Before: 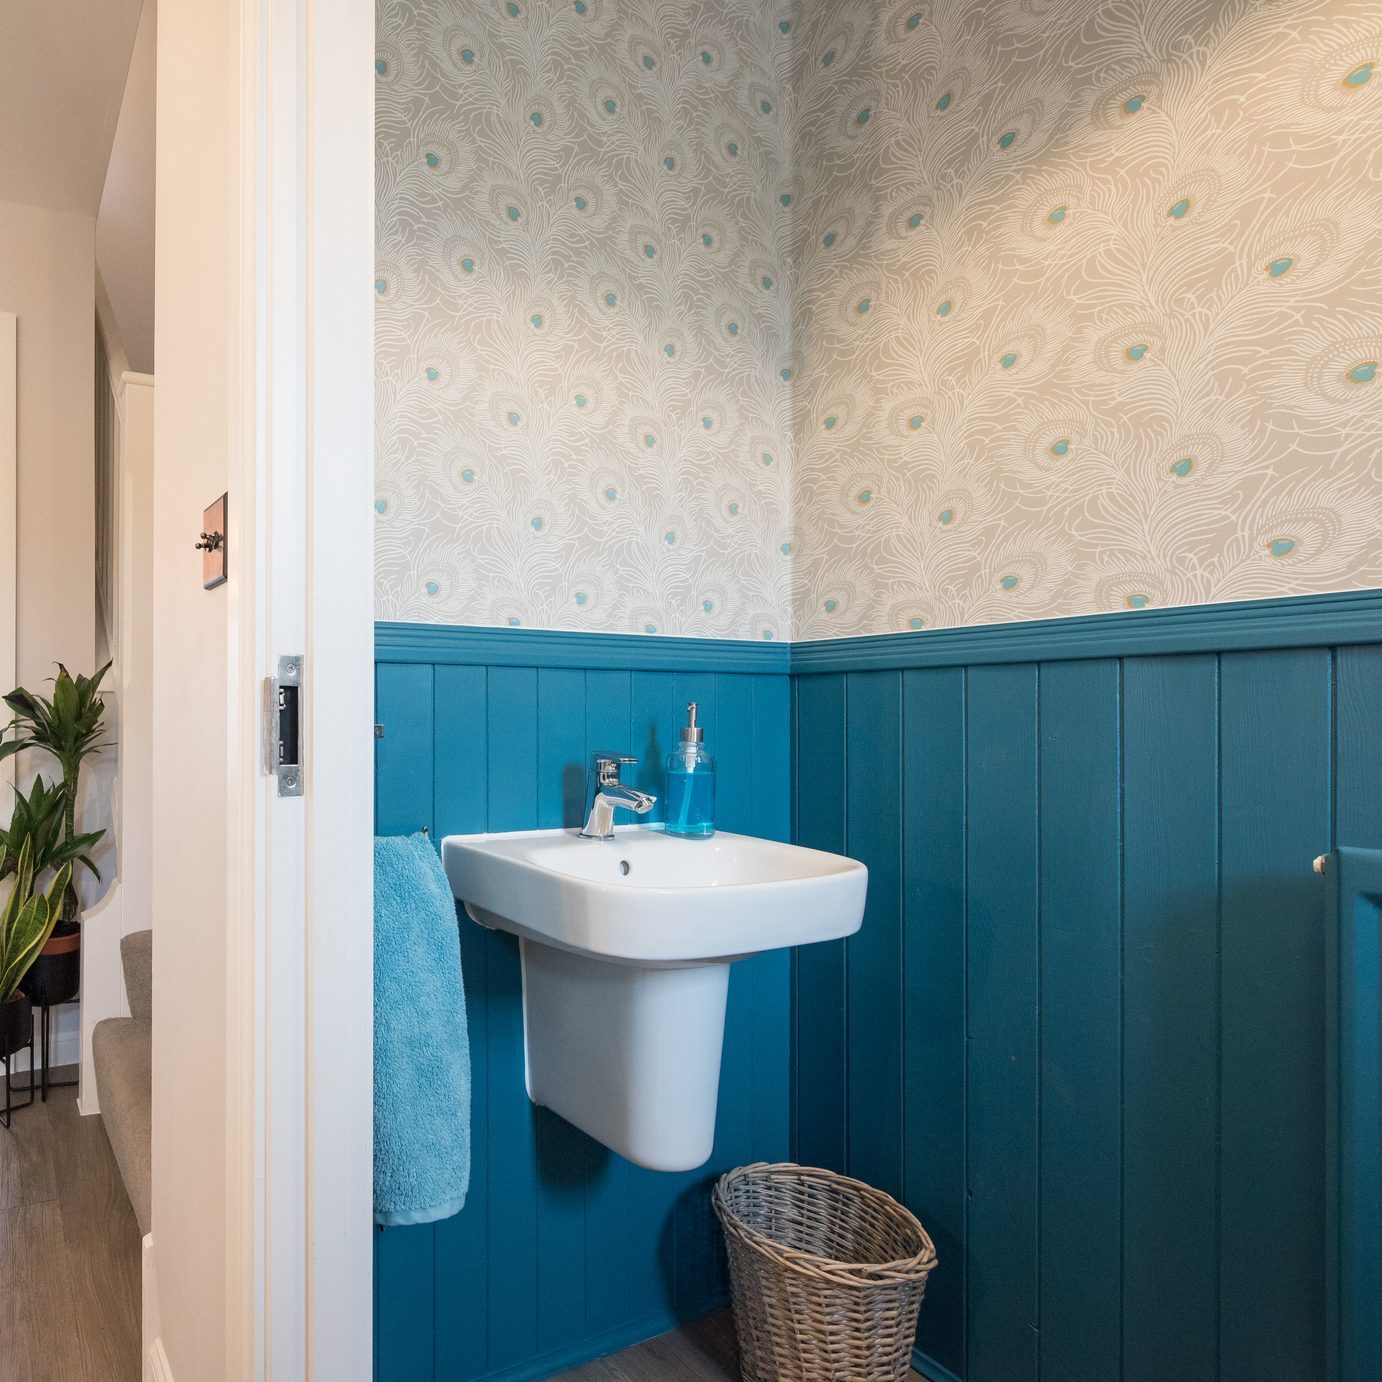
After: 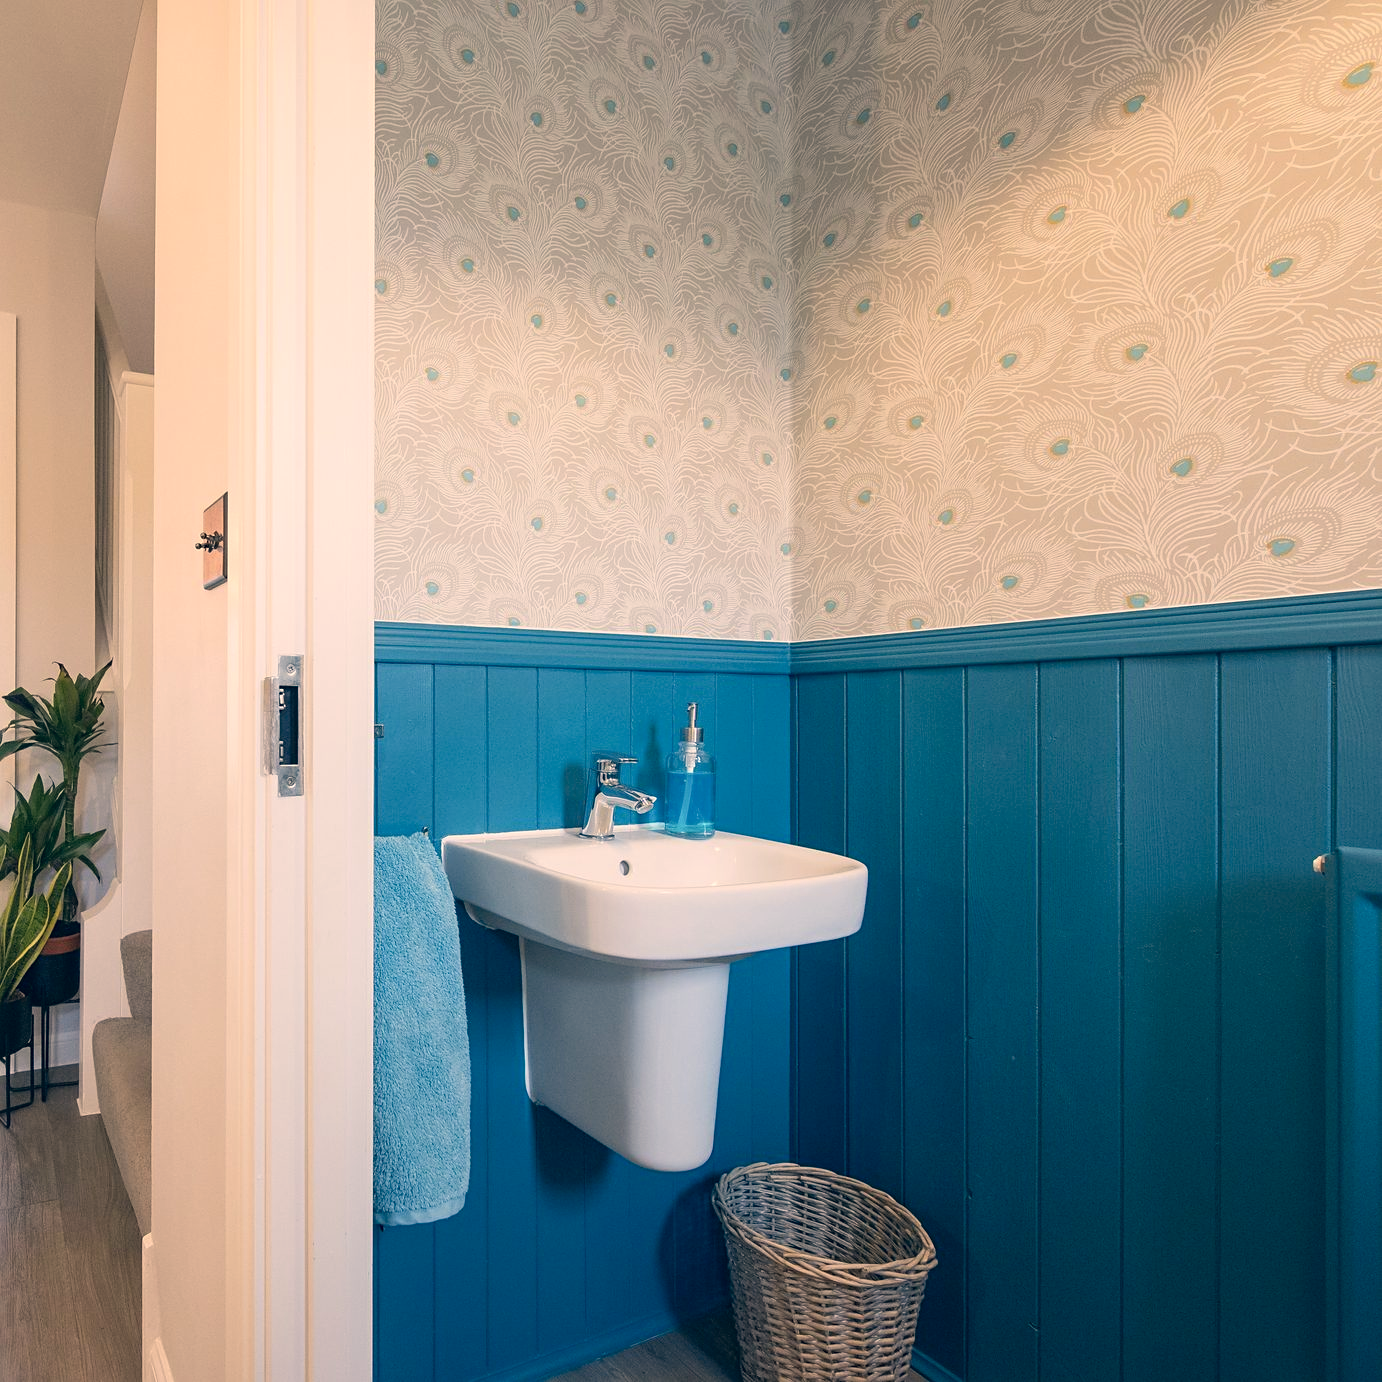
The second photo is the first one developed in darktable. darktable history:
sharpen: amount 0.212
color correction: highlights a* 10.36, highlights b* 14.31, shadows a* -10.04, shadows b* -15.11
